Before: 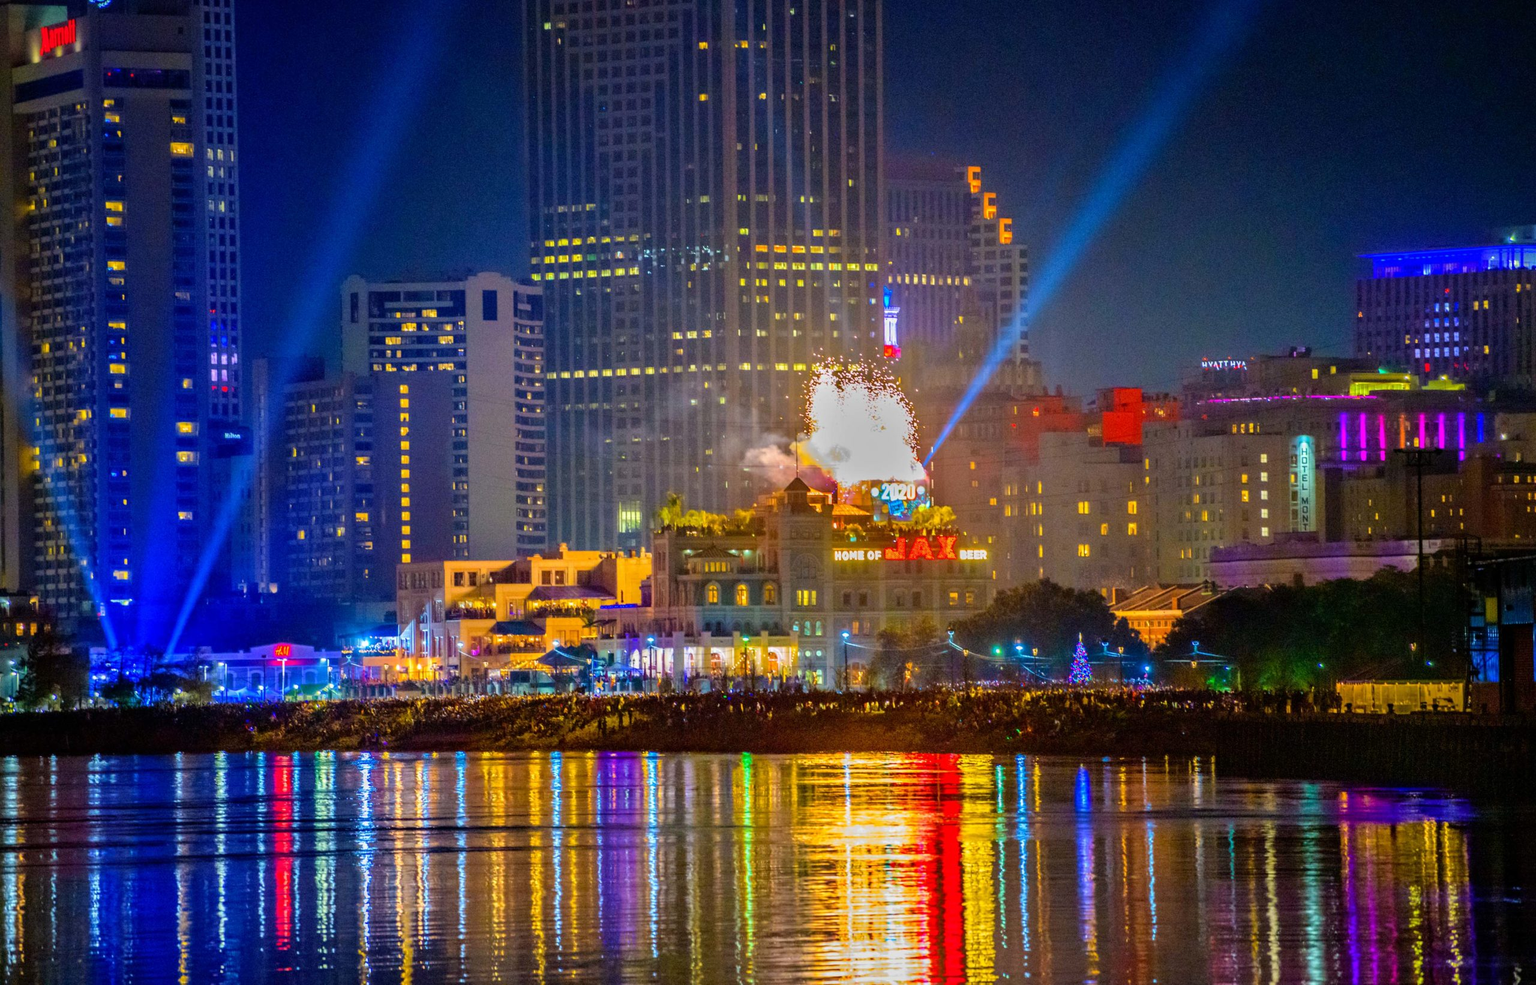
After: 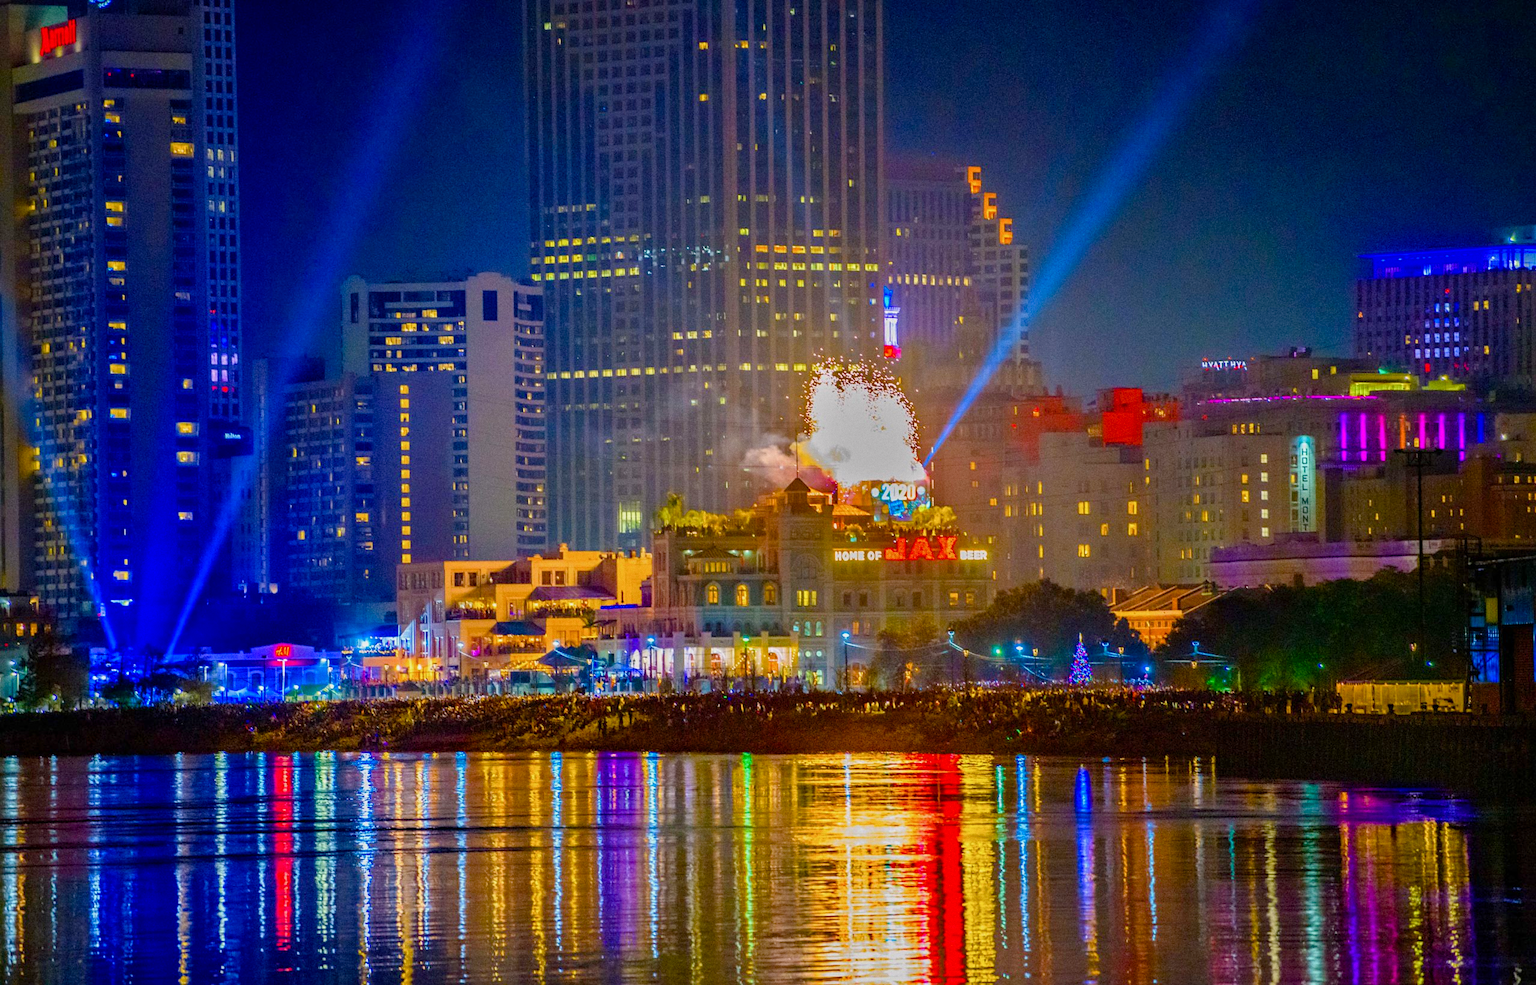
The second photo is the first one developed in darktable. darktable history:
grain: coarseness 0.09 ISO, strength 16.61%
sharpen: amount 0.2
color balance rgb: shadows lift › chroma 1%, shadows lift › hue 113°, highlights gain › chroma 0.2%, highlights gain › hue 333°, perceptual saturation grading › global saturation 20%, perceptual saturation grading › highlights -25%, perceptual saturation grading › shadows 25%, contrast -10%
